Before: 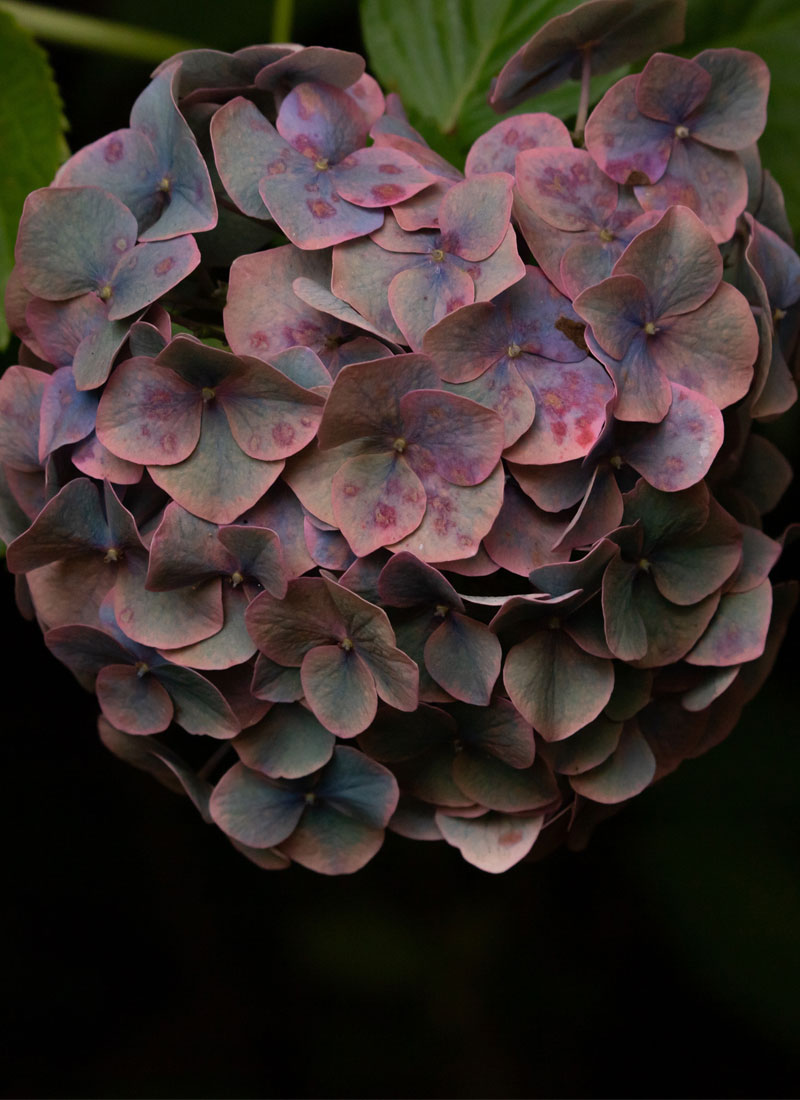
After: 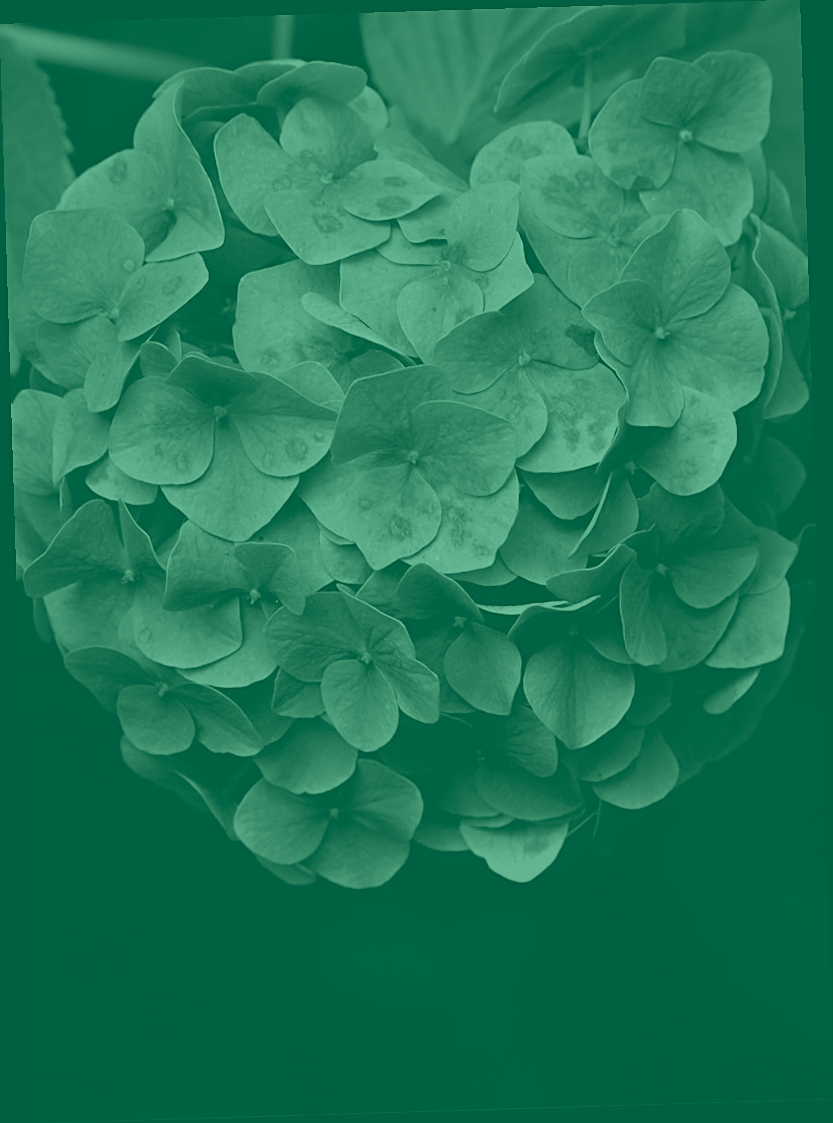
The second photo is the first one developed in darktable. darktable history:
colorize: hue 147.6°, saturation 65%, lightness 21.64%
exposure: exposure 0.014 EV, compensate highlight preservation false
rotate and perspective: rotation -1.75°, automatic cropping off
shadows and highlights: shadows -19.91, highlights -73.15
sharpen: on, module defaults
